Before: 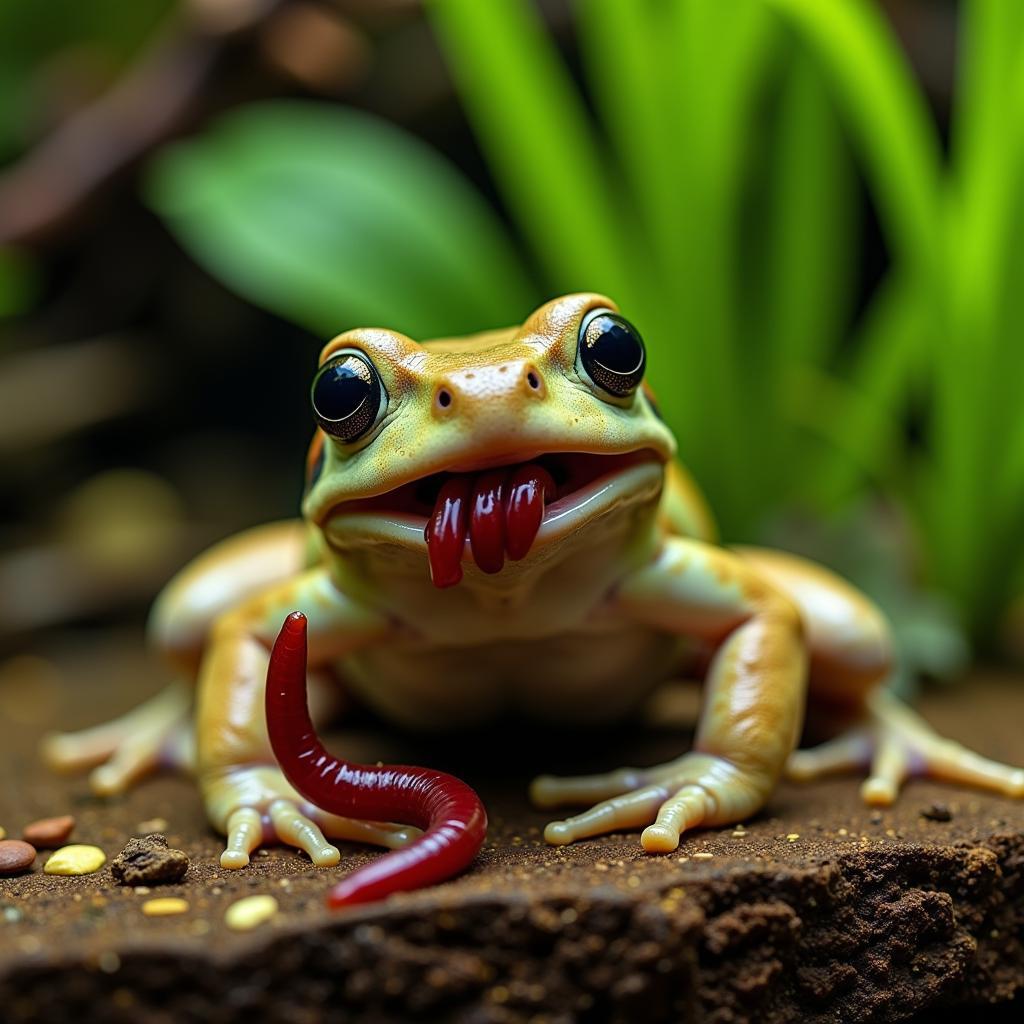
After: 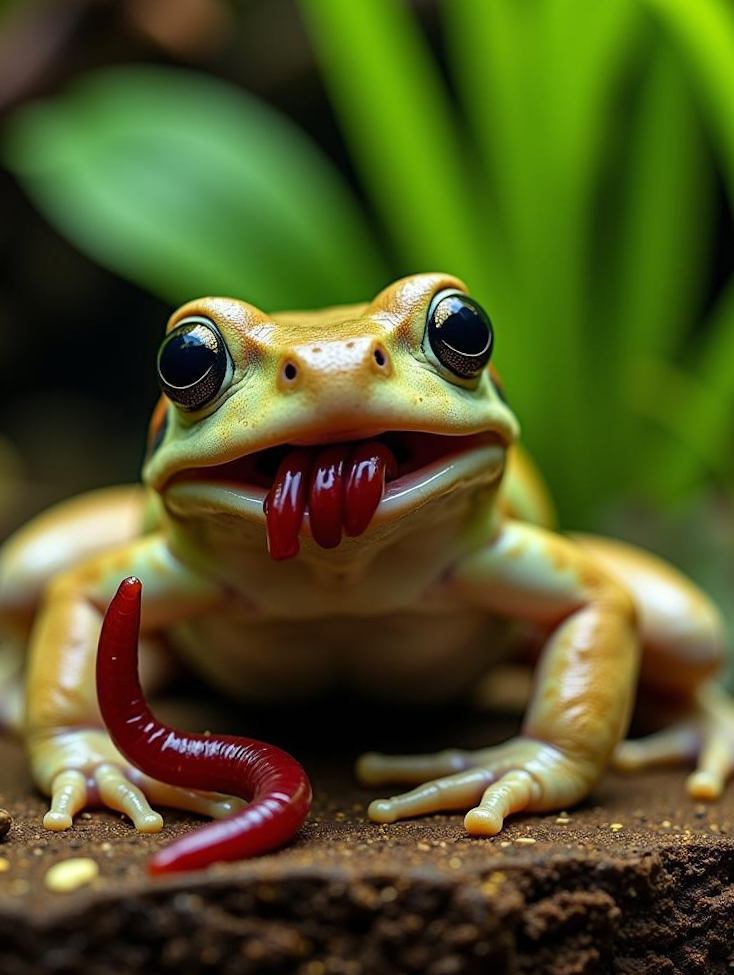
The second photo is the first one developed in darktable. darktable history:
crop and rotate: angle -2.86°, left 14.025%, top 0.023%, right 10.729%, bottom 0.078%
